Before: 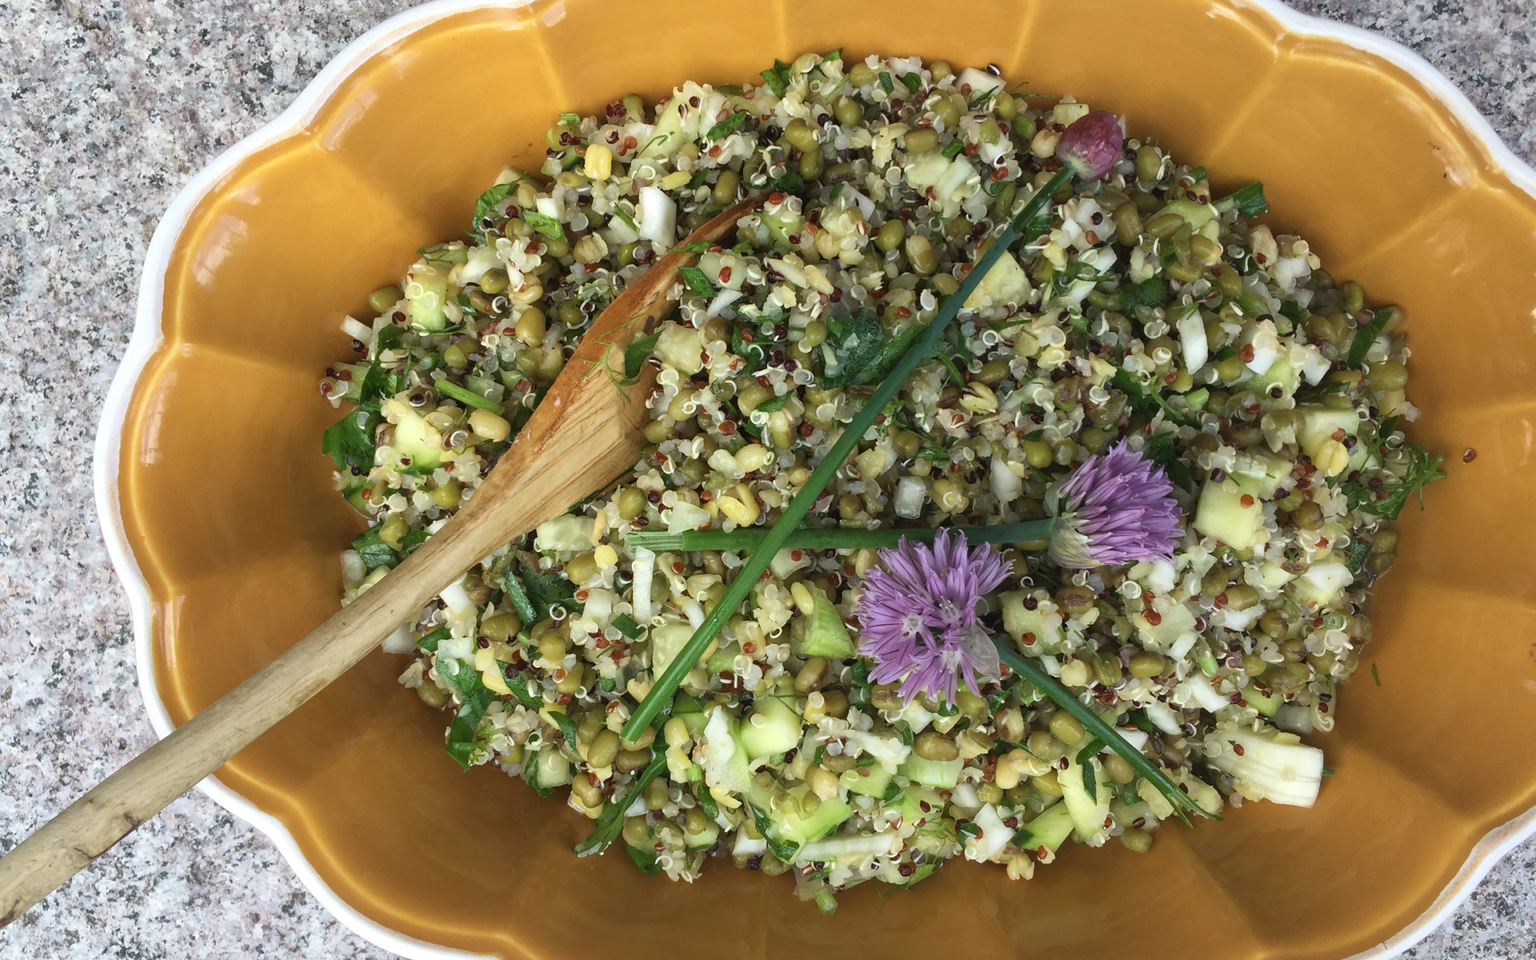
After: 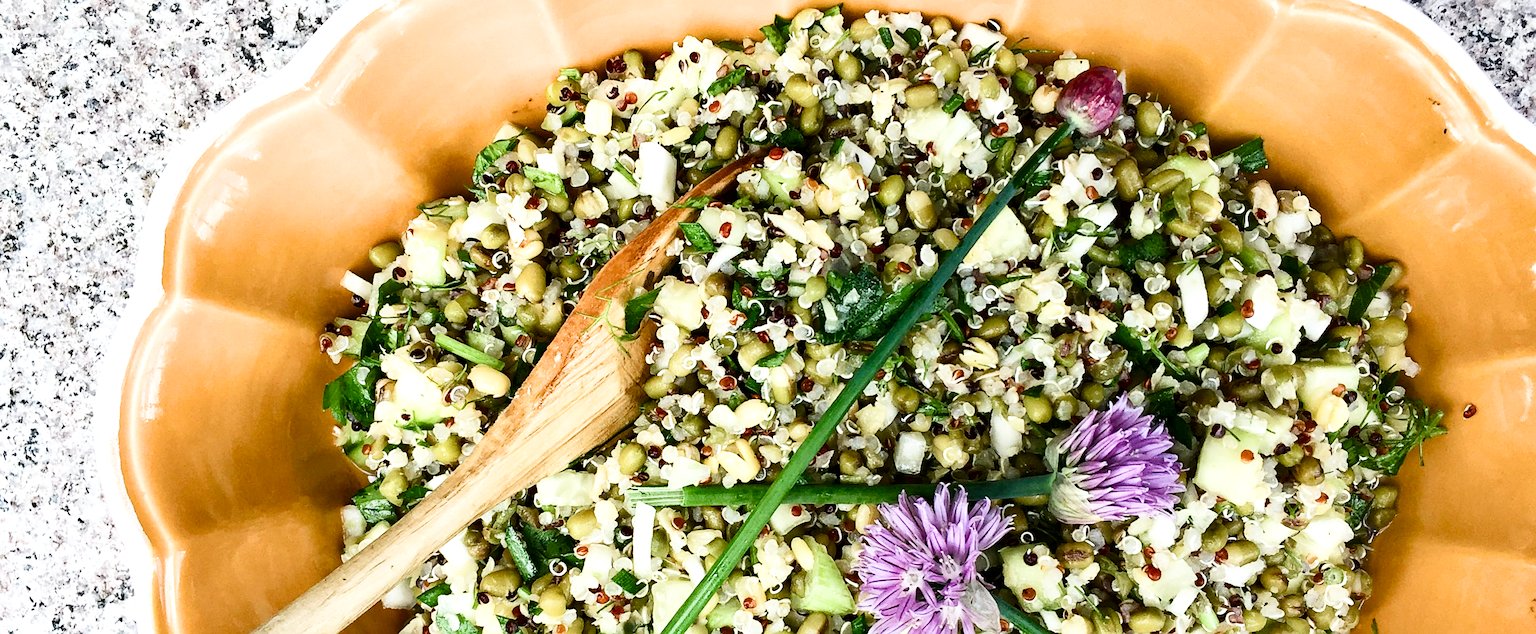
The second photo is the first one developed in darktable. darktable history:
crop and rotate: top 4.72%, bottom 29.204%
color balance rgb: perceptual saturation grading › global saturation -0.029%, perceptual saturation grading › highlights -17.99%, perceptual saturation grading › mid-tones 33.819%, perceptual saturation grading › shadows 50.435%
shadows and highlights: shadows 12.45, white point adjustment 1.29, soften with gaussian
exposure: black level correction 0.001, exposure 1.132 EV, compensate exposure bias true, compensate highlight preservation false
contrast brightness saturation: contrast 0.202, brightness -0.1, saturation 0.096
sharpen: on, module defaults
filmic rgb: black relative exposure -5.01 EV, white relative exposure 3.53 EV, hardness 3.18, contrast 1.395, highlights saturation mix -49.75%, contrast in shadows safe
